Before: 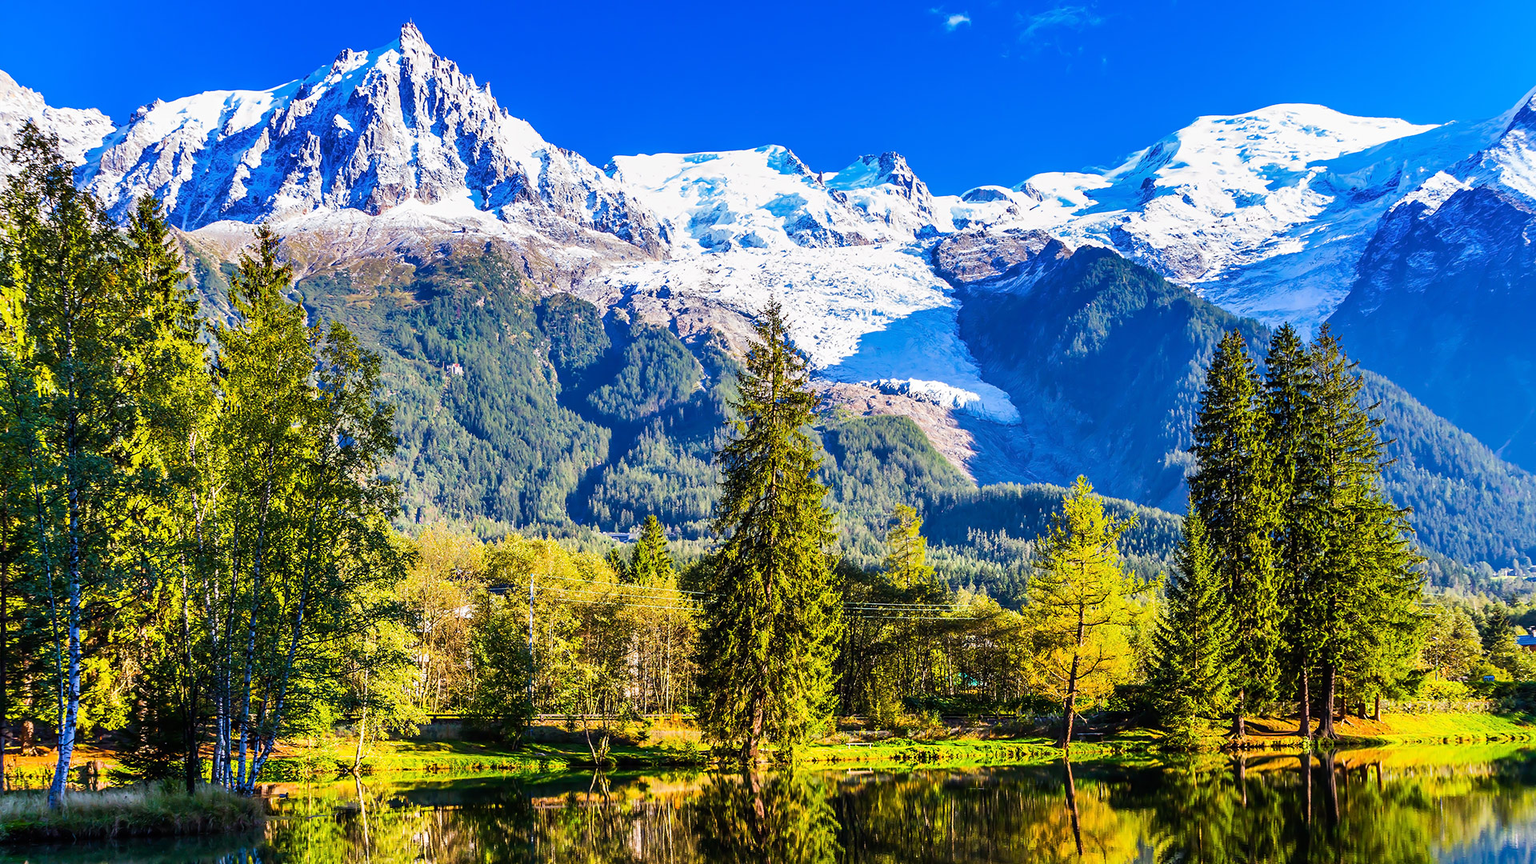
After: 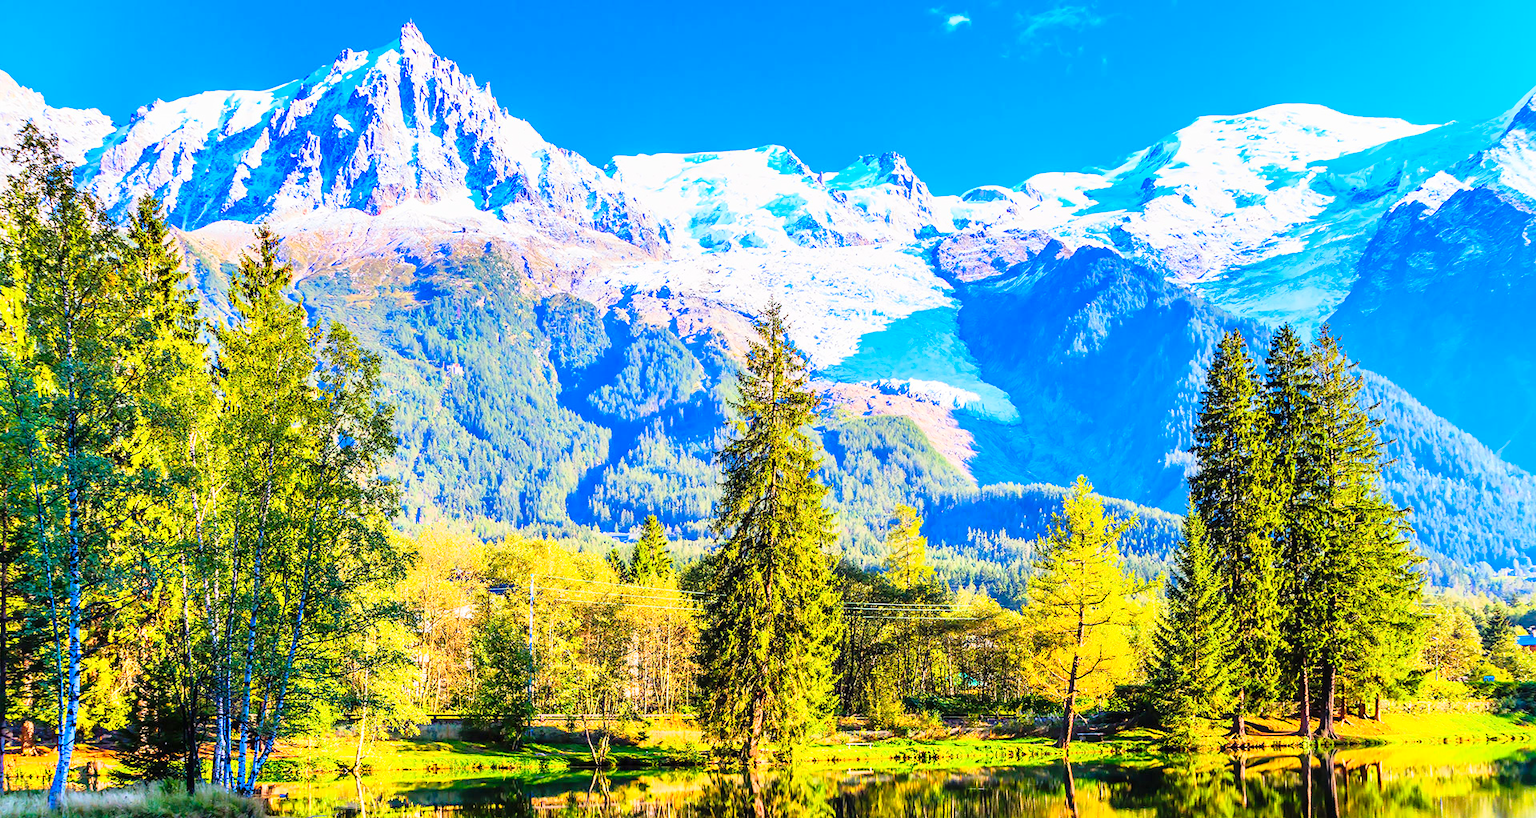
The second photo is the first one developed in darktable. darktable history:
crop and rotate: top 0.007%, bottom 5.213%
tone curve: curves: ch0 [(0, 0) (0.169, 0.367) (0.635, 0.859) (1, 1)], color space Lab, linked channels
